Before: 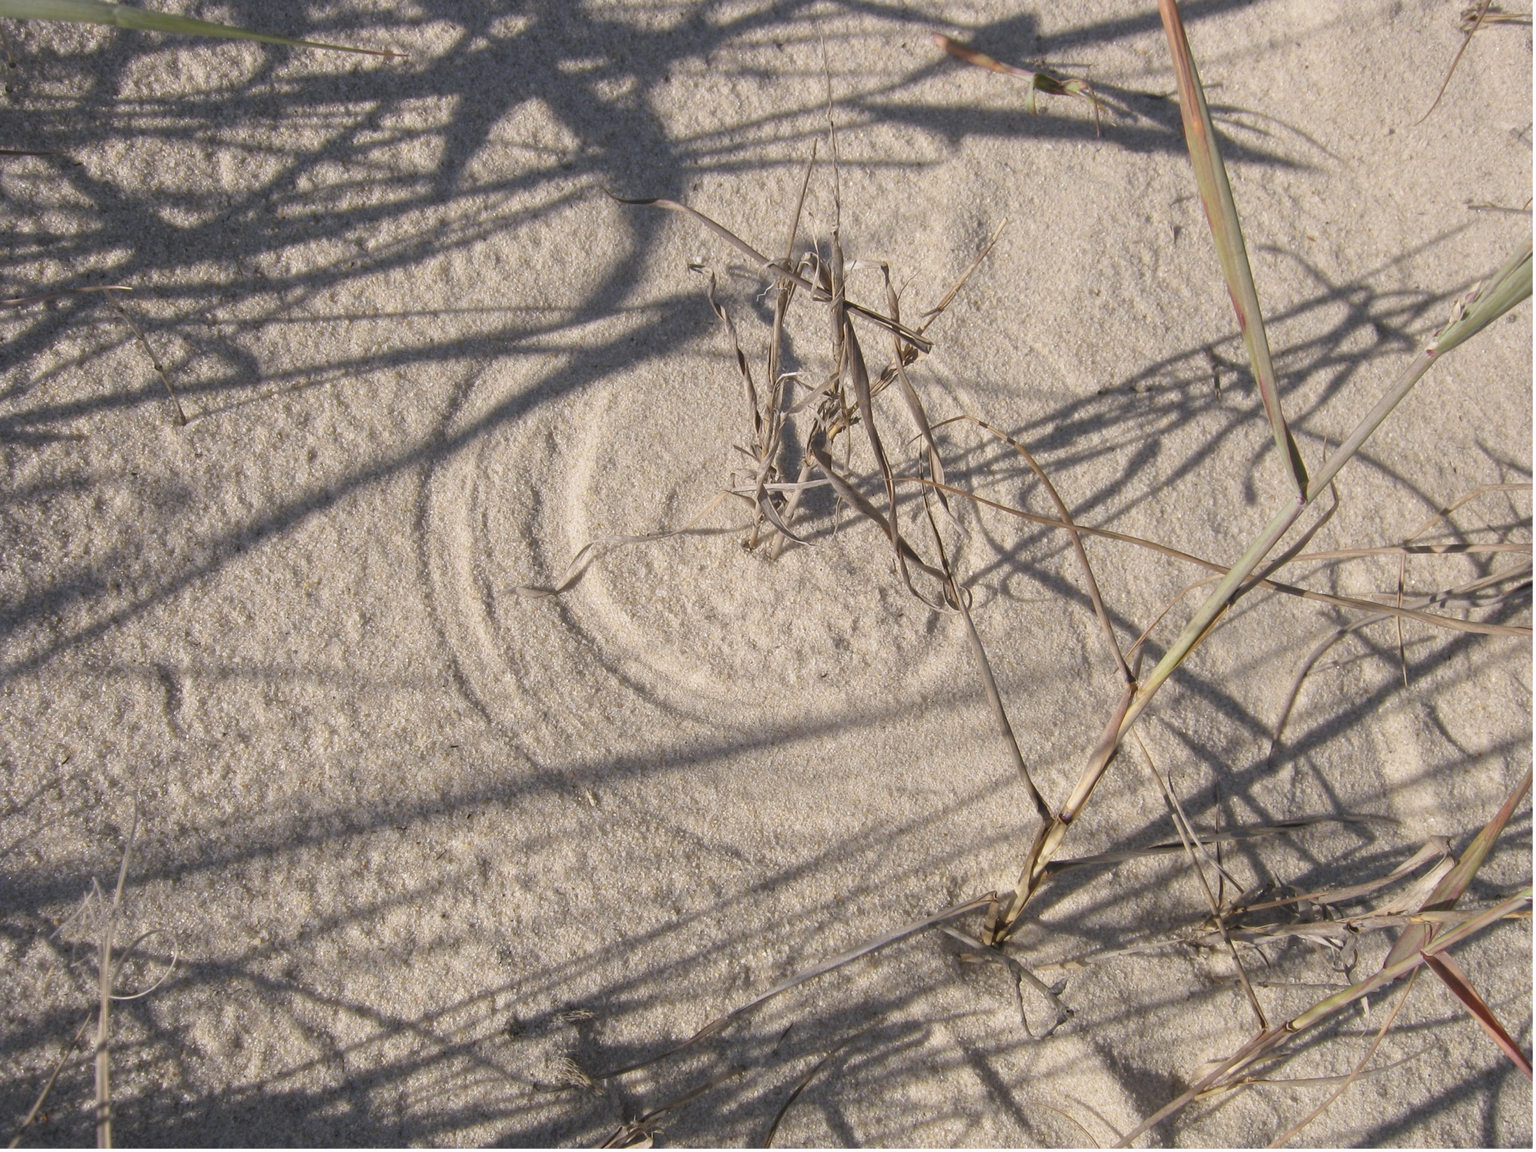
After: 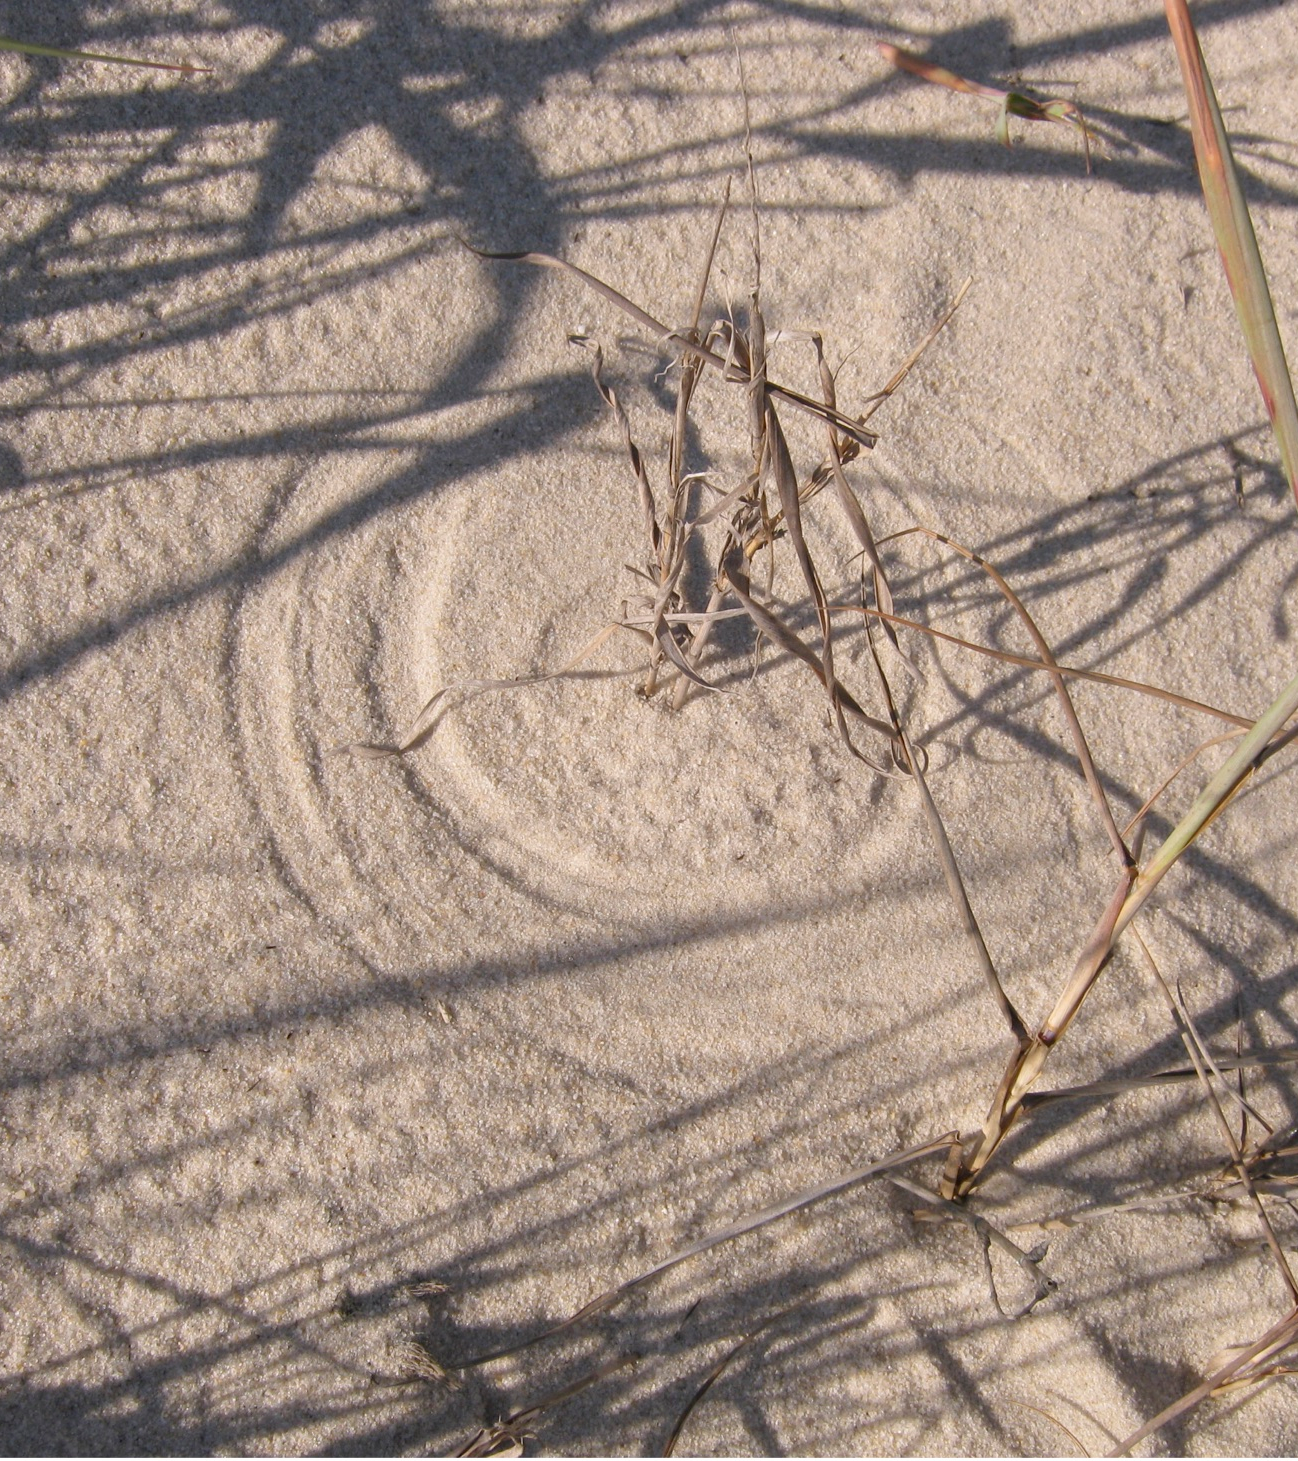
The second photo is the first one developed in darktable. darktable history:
crop and rotate: left 15.738%, right 17.662%
exposure: compensate exposure bias true, compensate highlight preservation false
